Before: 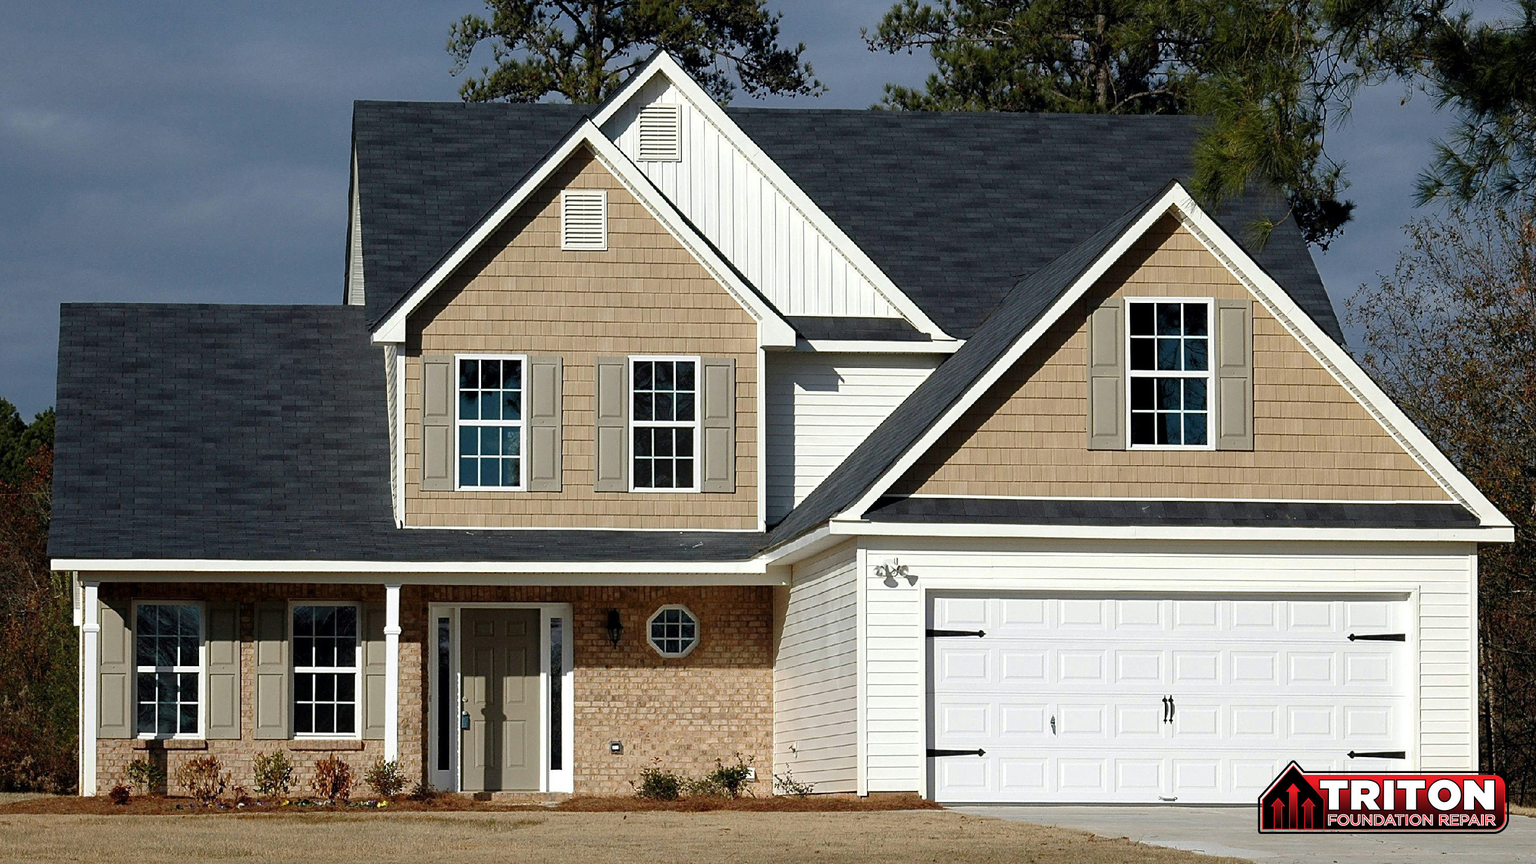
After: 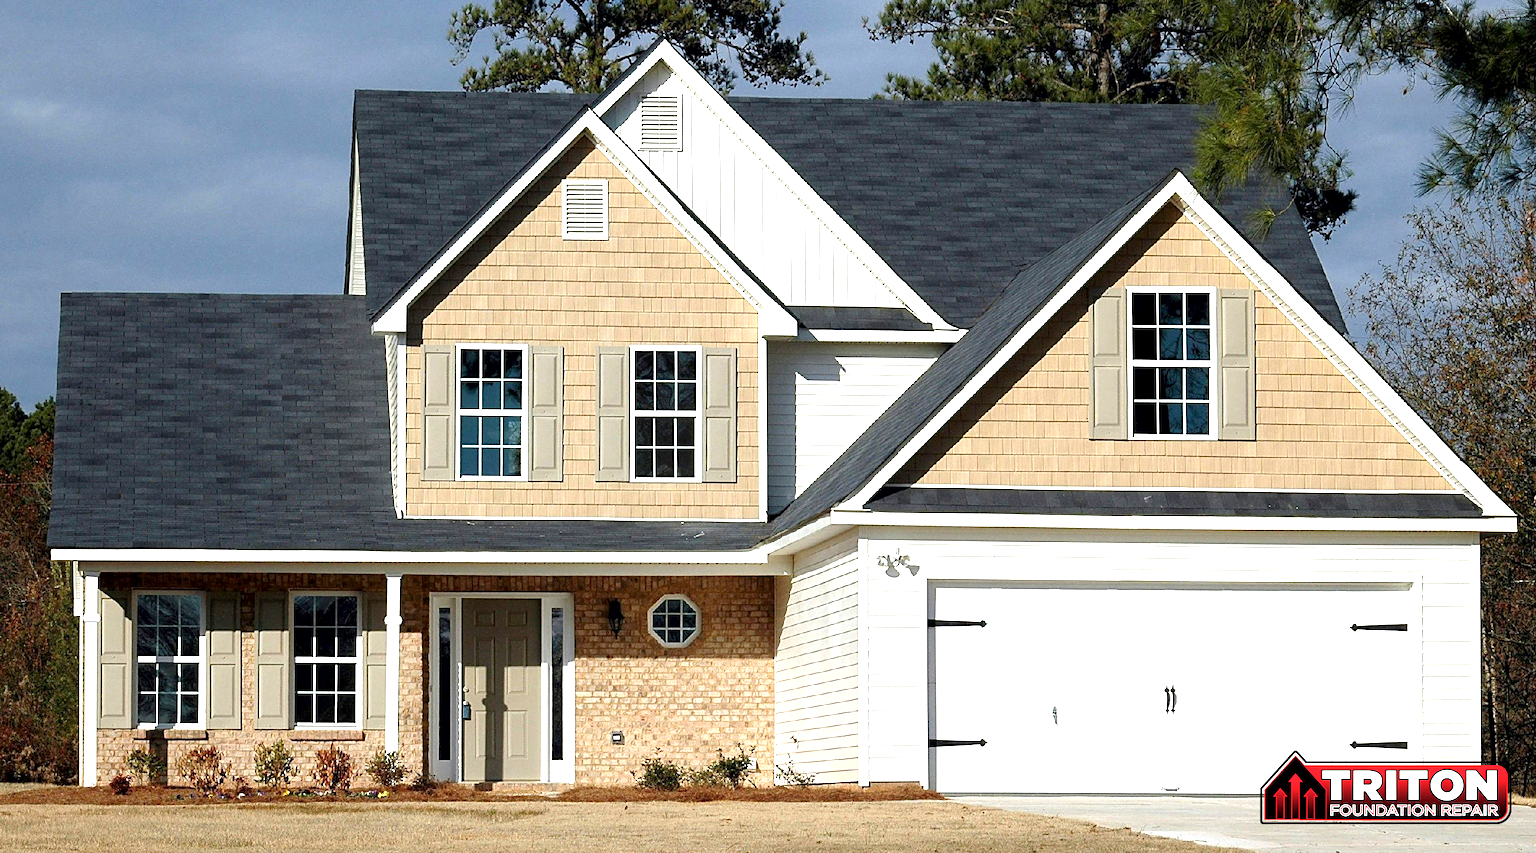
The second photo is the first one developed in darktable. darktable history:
exposure: black level correction 0.002, exposure 1 EV, compensate highlight preservation false
tone equalizer: on, module defaults
crop: top 1.337%, right 0.121%
